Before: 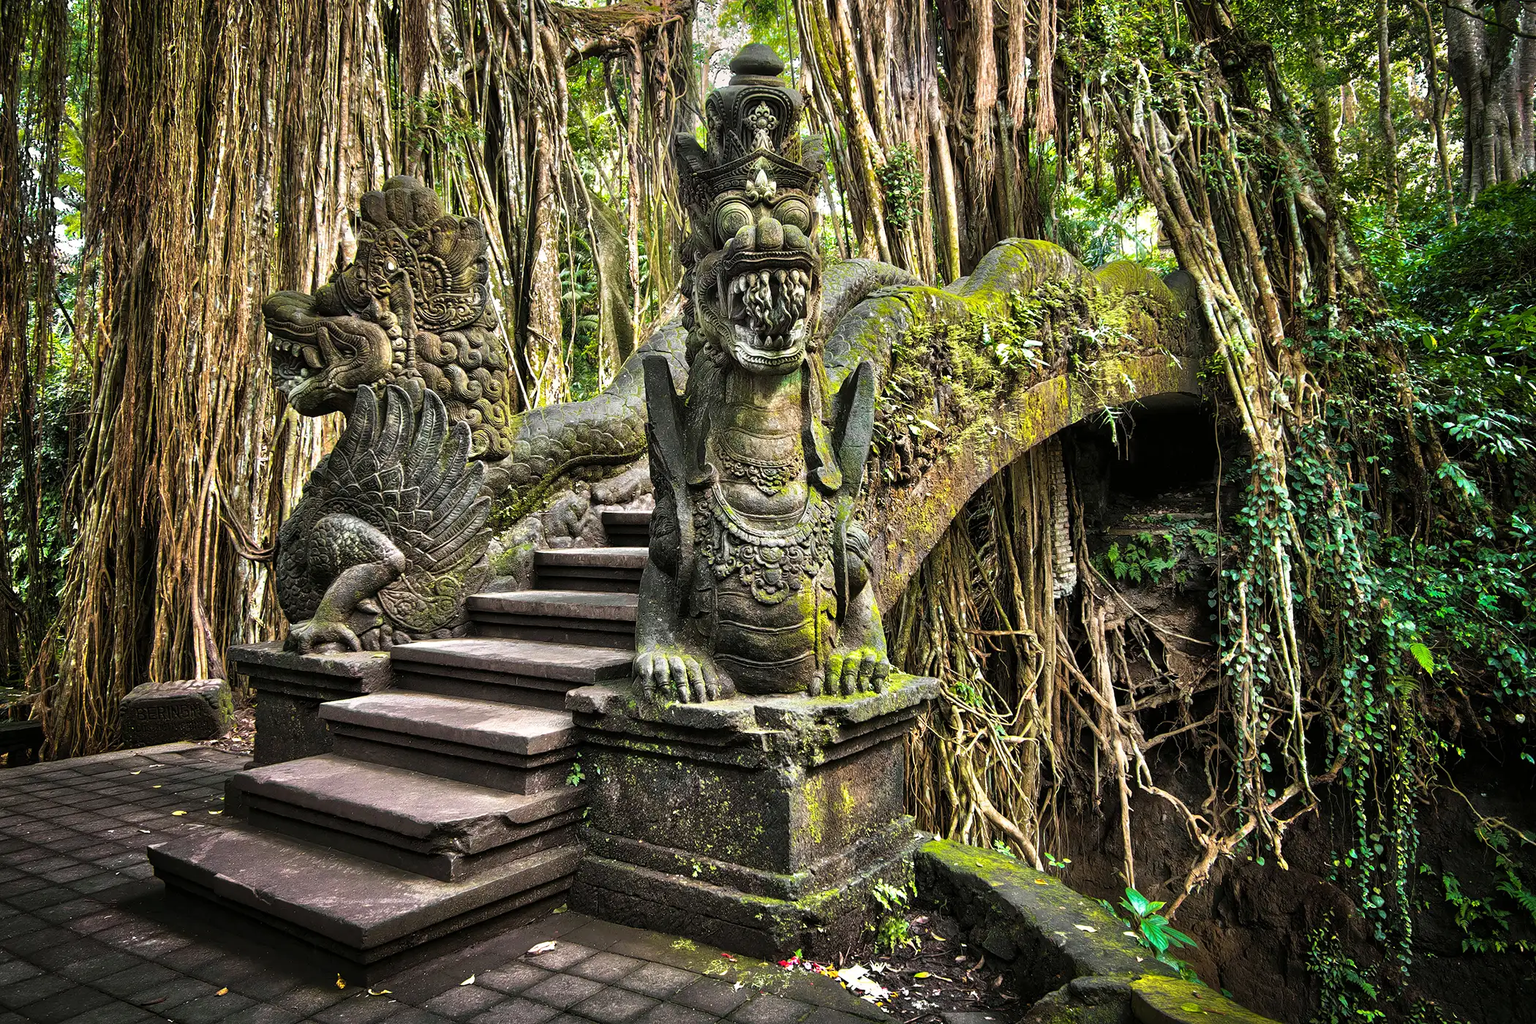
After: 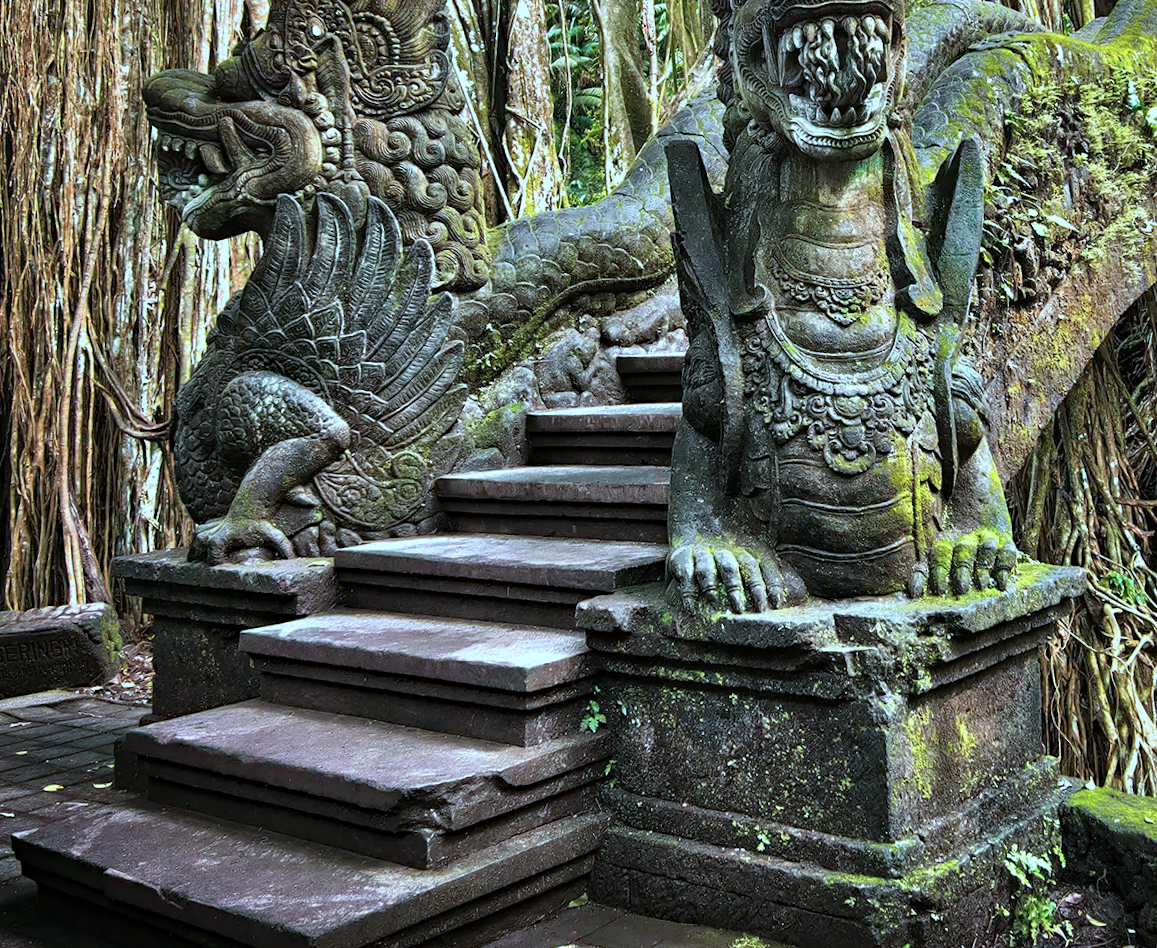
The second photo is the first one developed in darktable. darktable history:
crop: left 8.966%, top 23.852%, right 34.699%, bottom 4.703%
haze removal: strength 0.29, distance 0.25, compatibility mode true, adaptive false
color correction: highlights a* -9.35, highlights b* -23.15
rotate and perspective: rotation -2°, crop left 0.022, crop right 0.978, crop top 0.049, crop bottom 0.951
